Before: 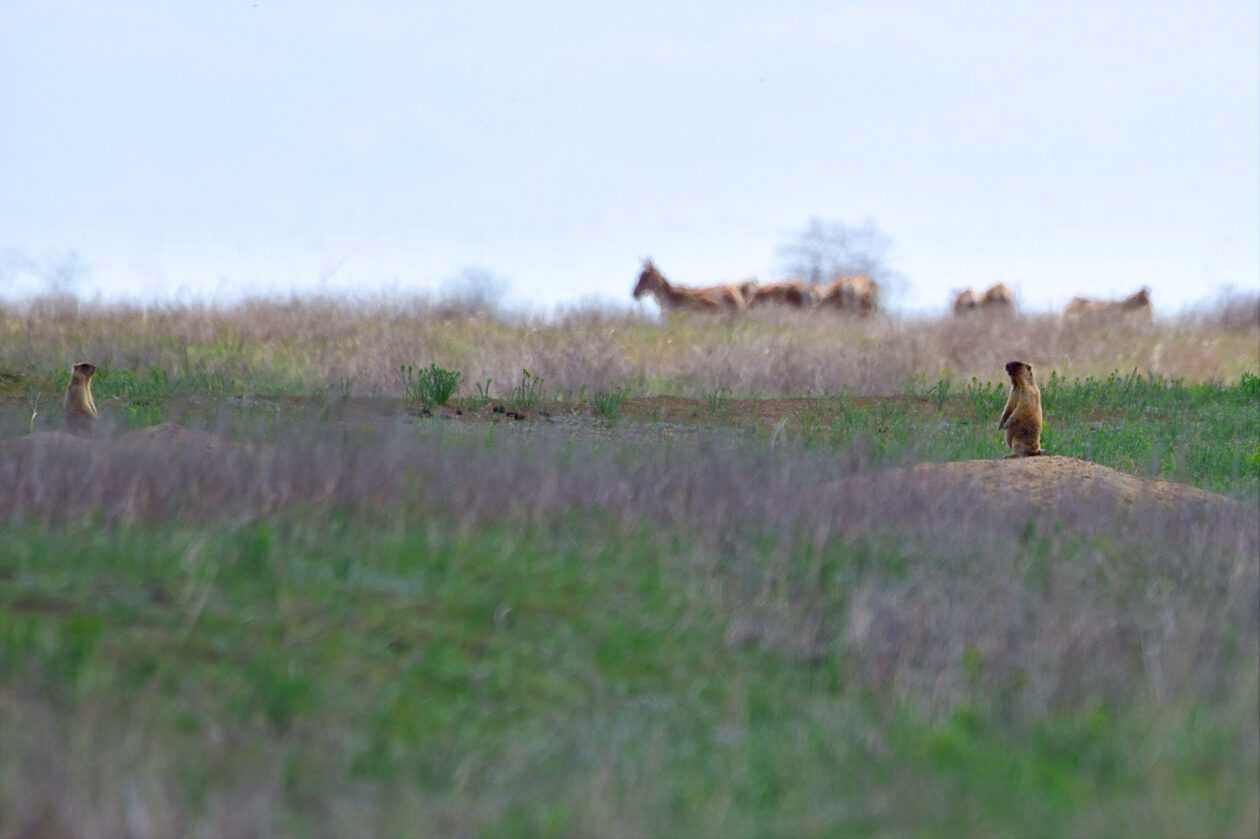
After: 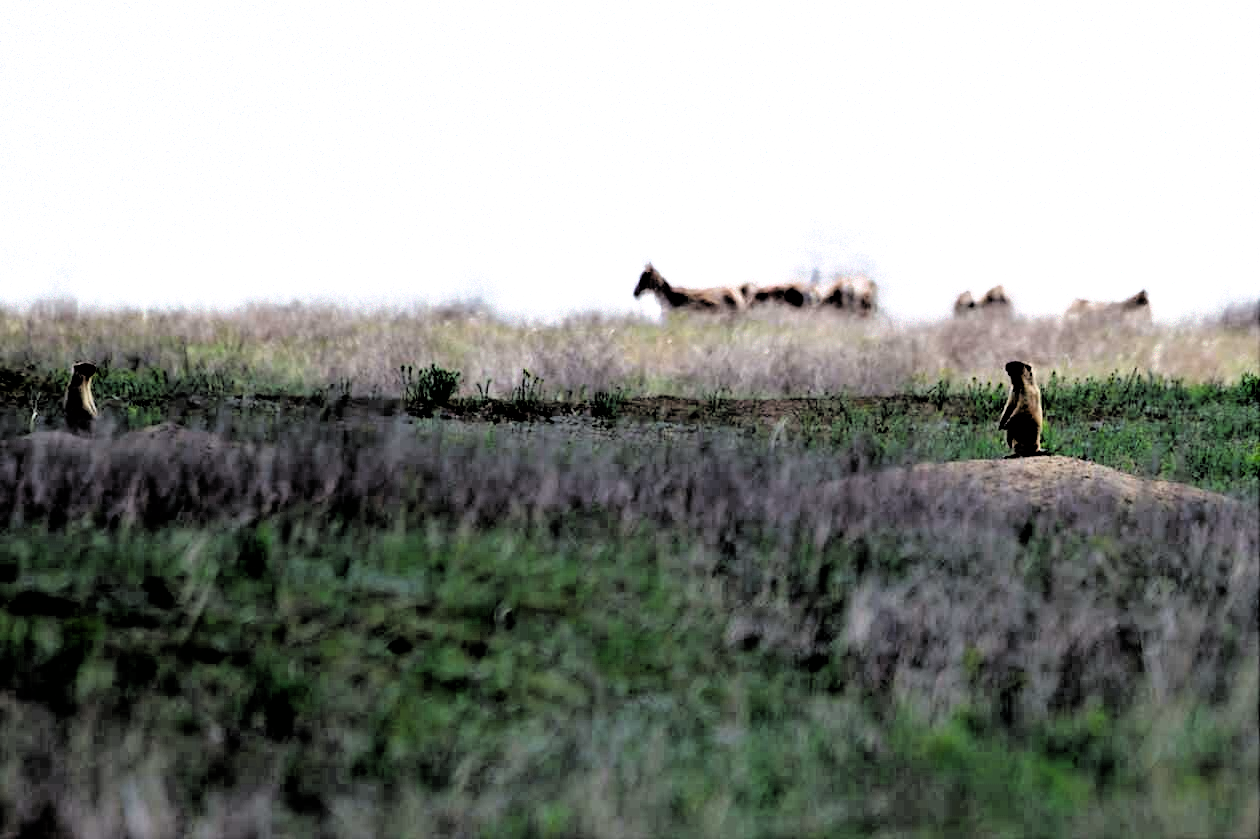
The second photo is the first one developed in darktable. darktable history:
filmic rgb: black relative exposure -1 EV, white relative exposure 2.05 EV, hardness 1.52, contrast 2.25, enable highlight reconstruction true
exposure: black level correction 0.001, compensate highlight preservation false
